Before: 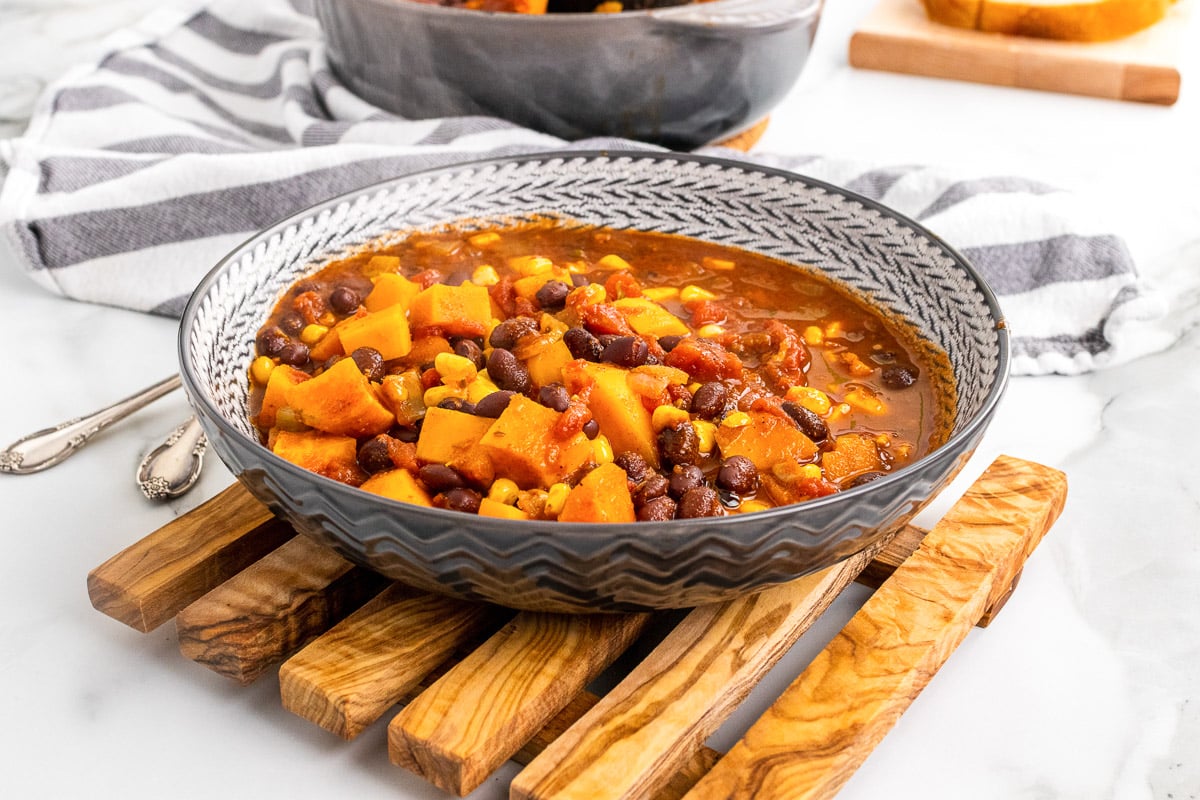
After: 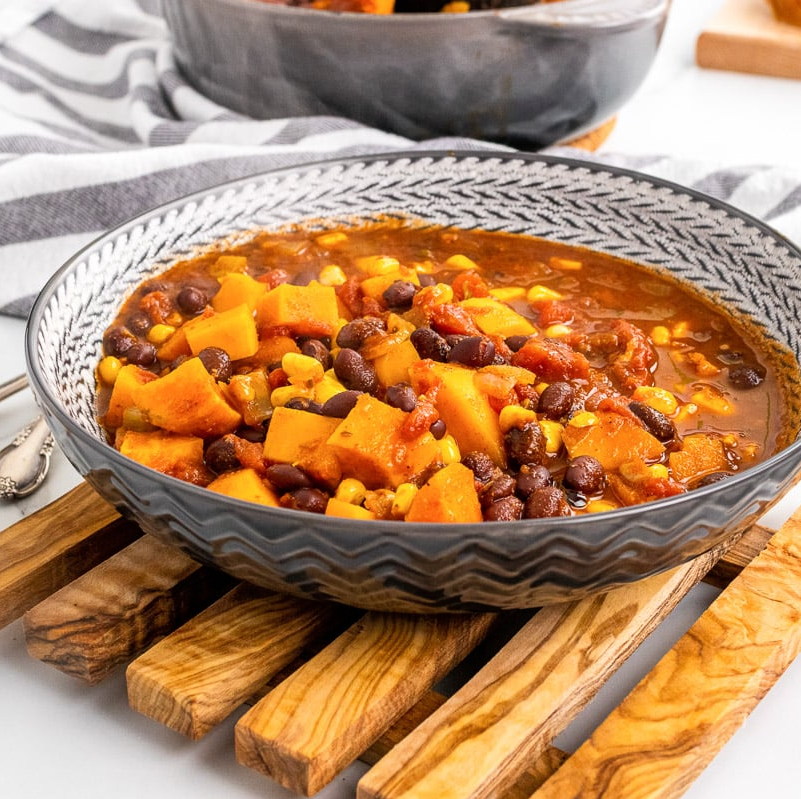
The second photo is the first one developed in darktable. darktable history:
tone equalizer: -8 EV -0.563 EV, edges refinement/feathering 500, mask exposure compensation -1.57 EV, preserve details no
crop and rotate: left 12.761%, right 20.422%
